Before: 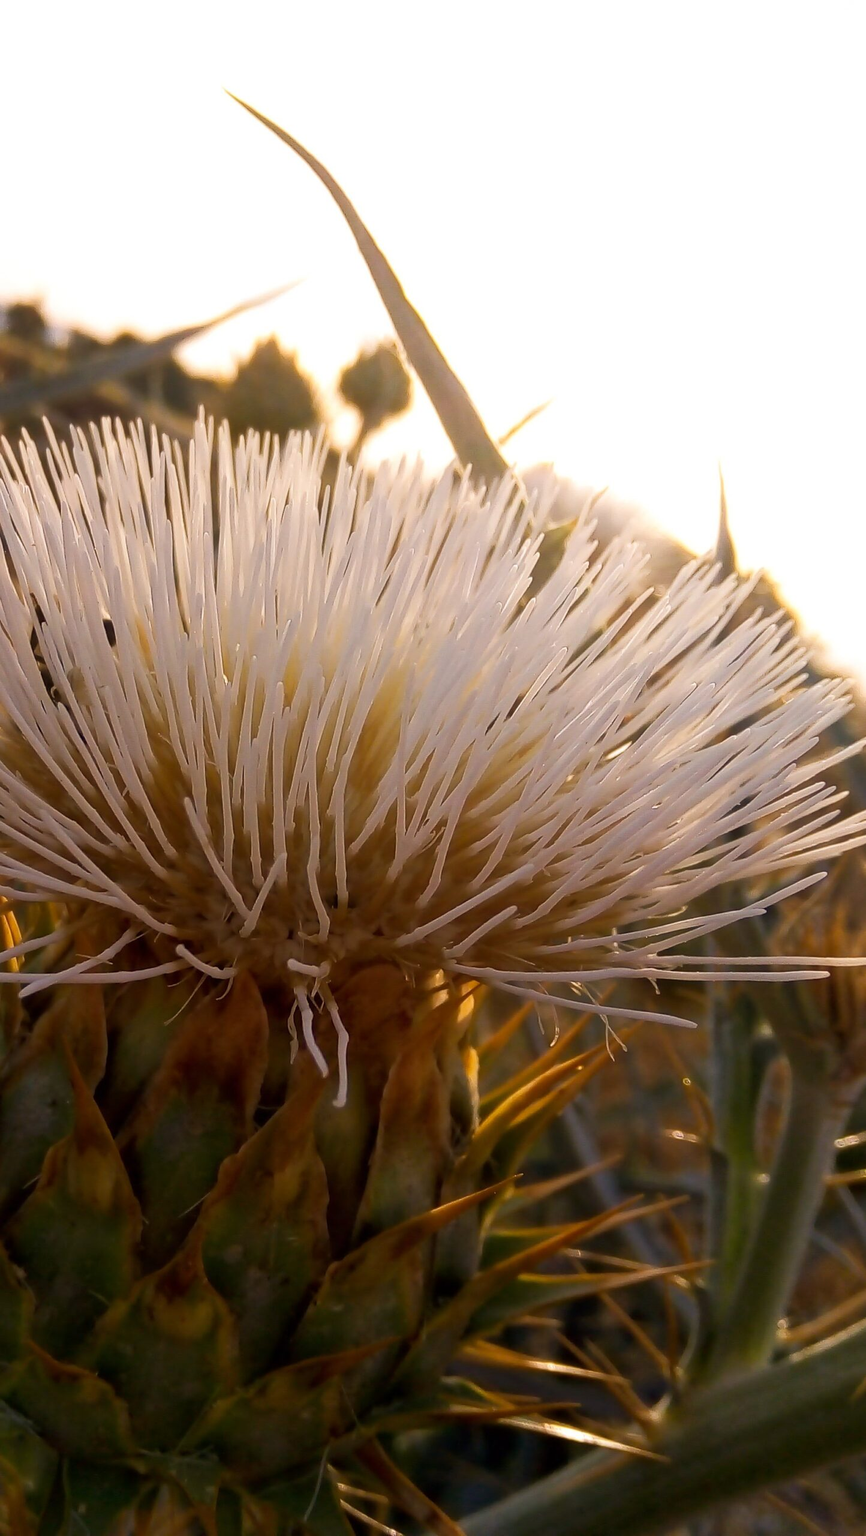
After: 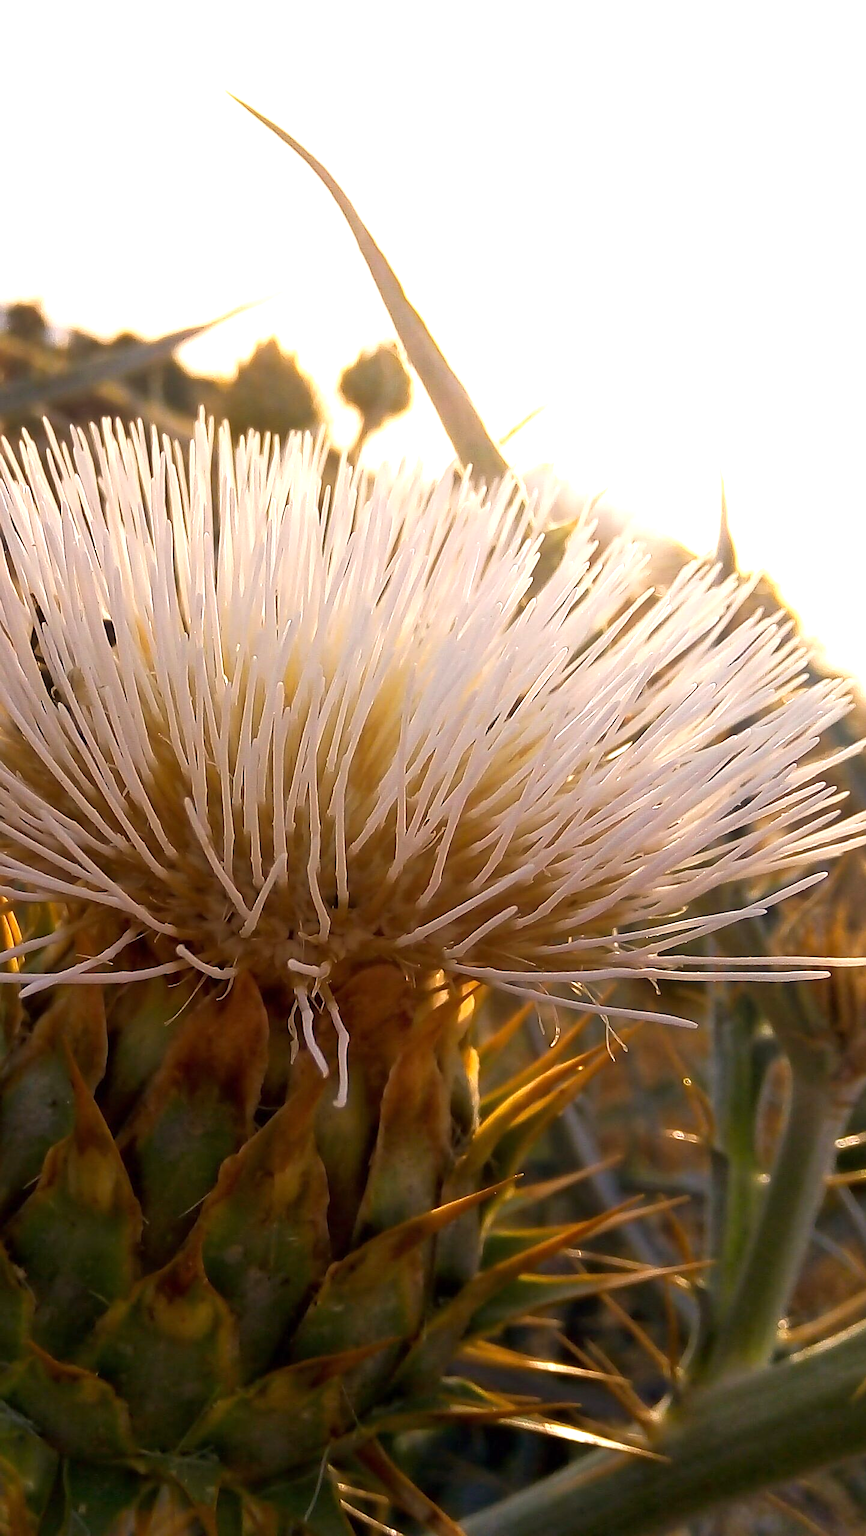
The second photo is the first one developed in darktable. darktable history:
exposure: exposure 0.608 EV, compensate exposure bias true, compensate highlight preservation false
sharpen: on, module defaults
